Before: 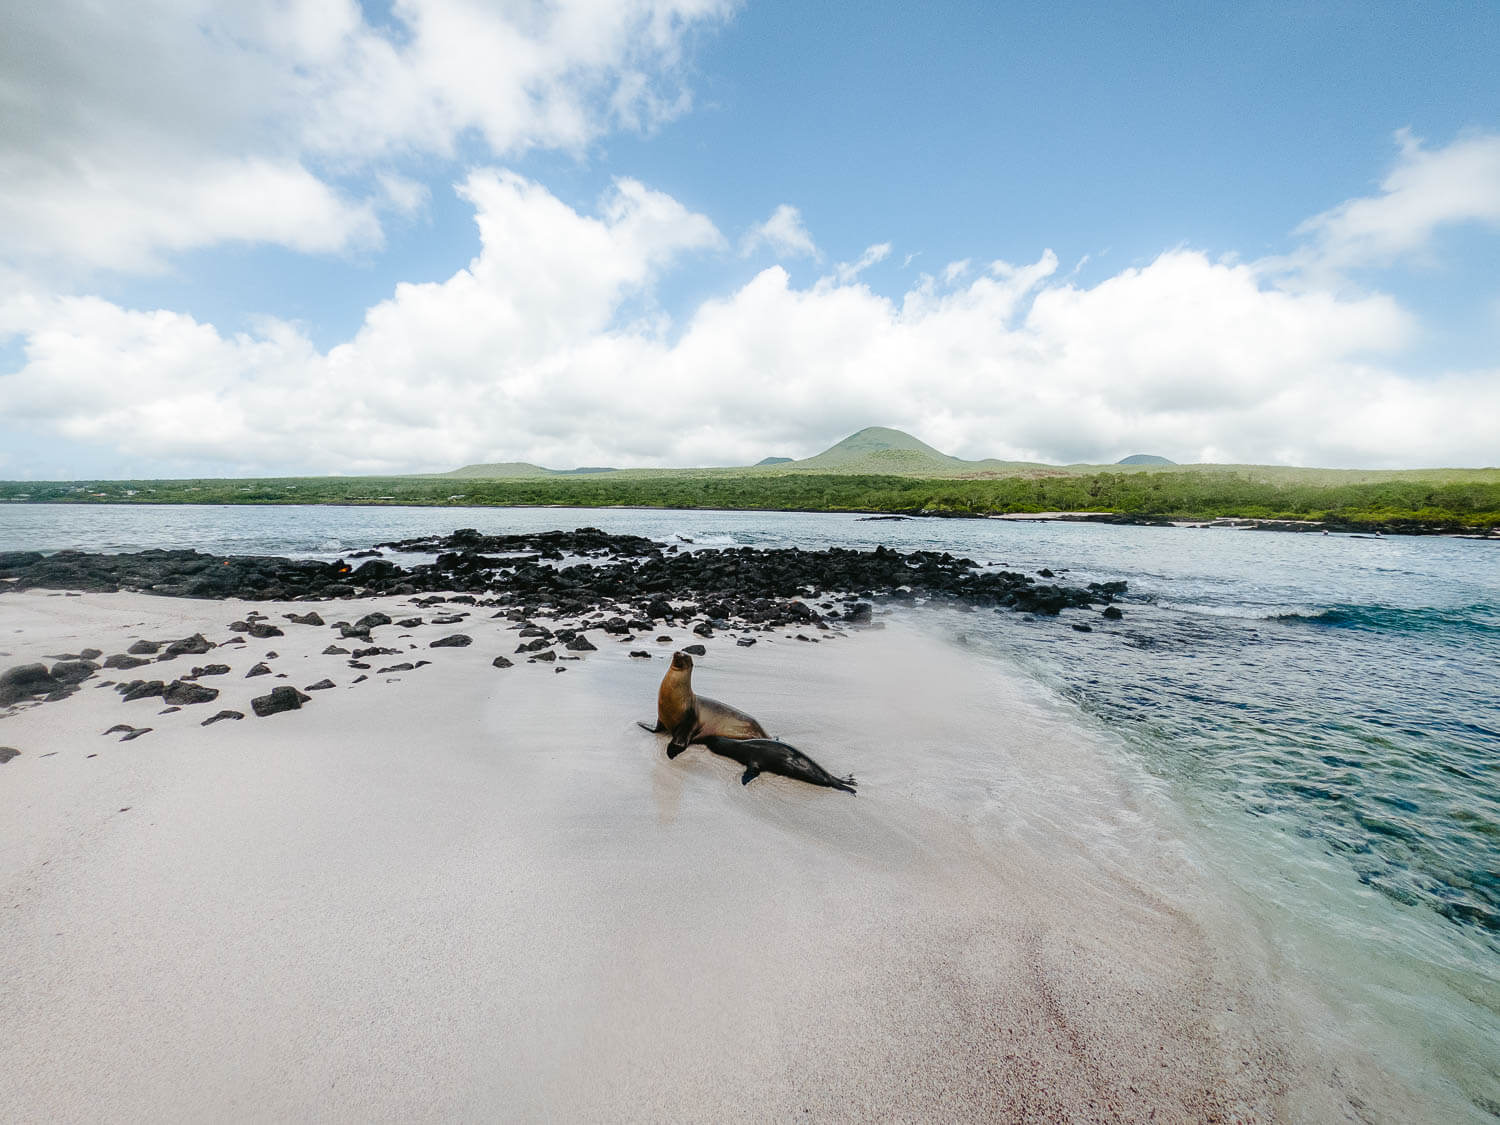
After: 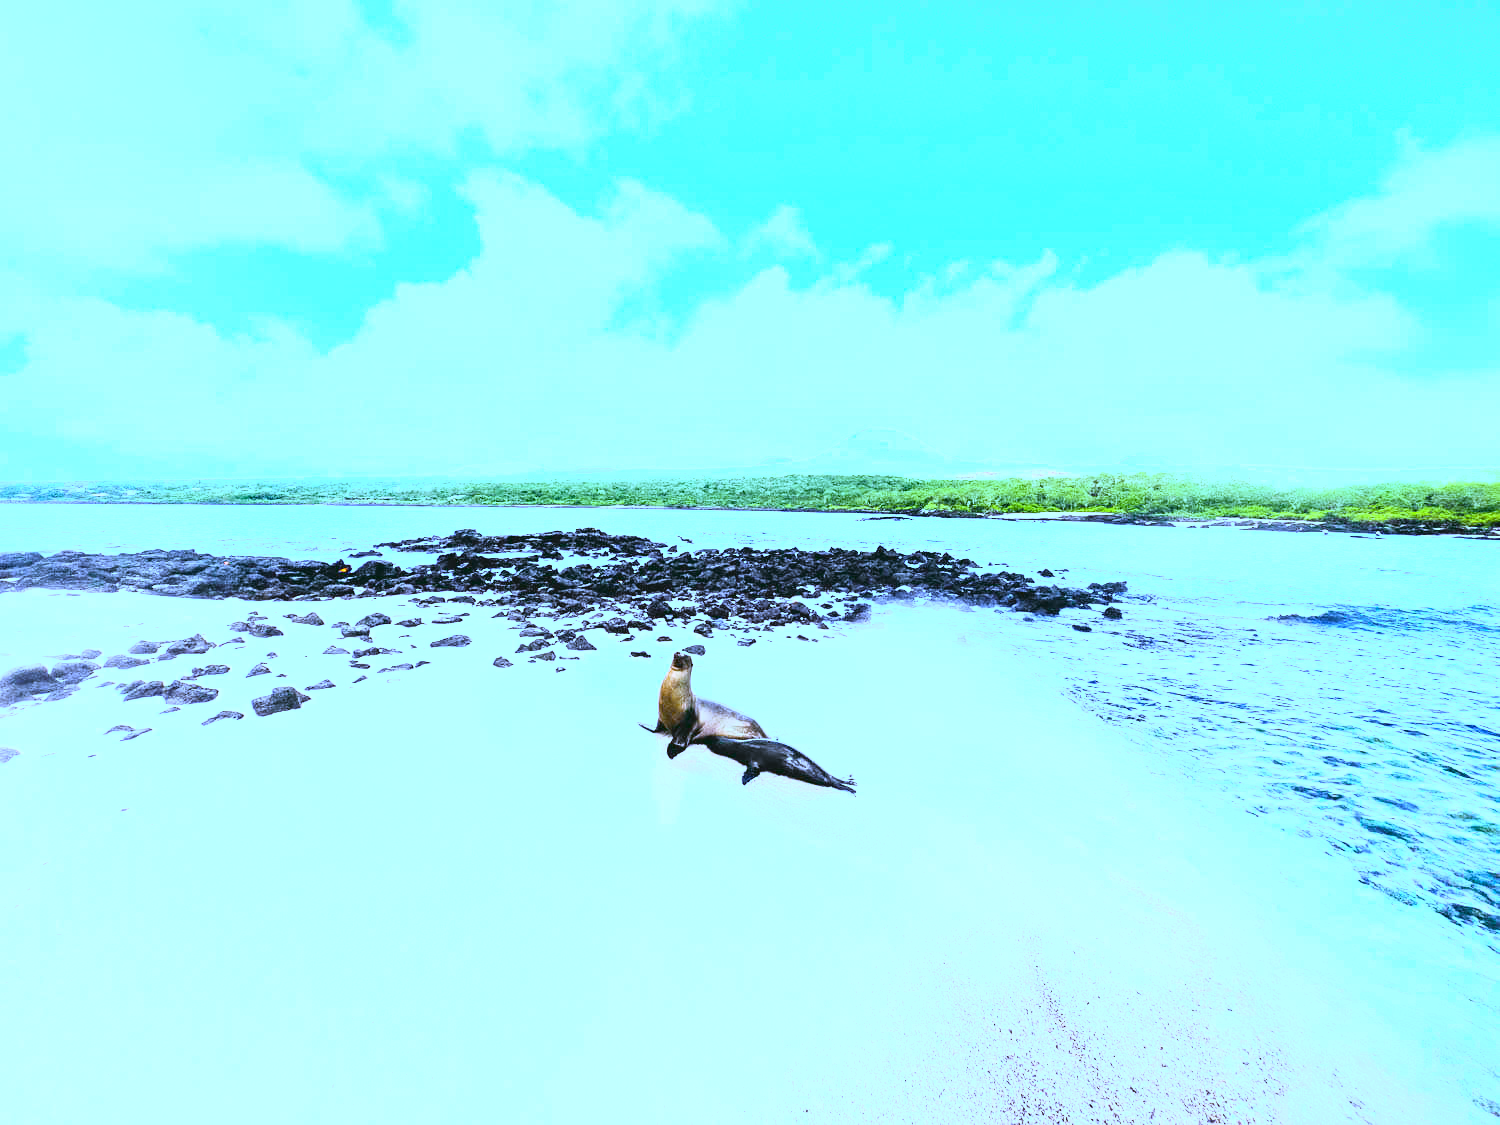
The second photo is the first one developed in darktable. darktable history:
white balance: red 0.766, blue 1.537
exposure: black level correction 0, exposure 1.741 EV, compensate exposure bias true, compensate highlight preservation false
tone curve: curves: ch0 [(0, 0.049) (0.113, 0.084) (0.285, 0.301) (0.673, 0.796) (0.845, 0.932) (0.994, 0.971)]; ch1 [(0, 0) (0.456, 0.424) (0.498, 0.5) (0.57, 0.557) (0.631, 0.635) (1, 1)]; ch2 [(0, 0) (0.395, 0.398) (0.44, 0.456) (0.502, 0.507) (0.55, 0.559) (0.67, 0.702) (1, 1)], color space Lab, independent channels, preserve colors none
